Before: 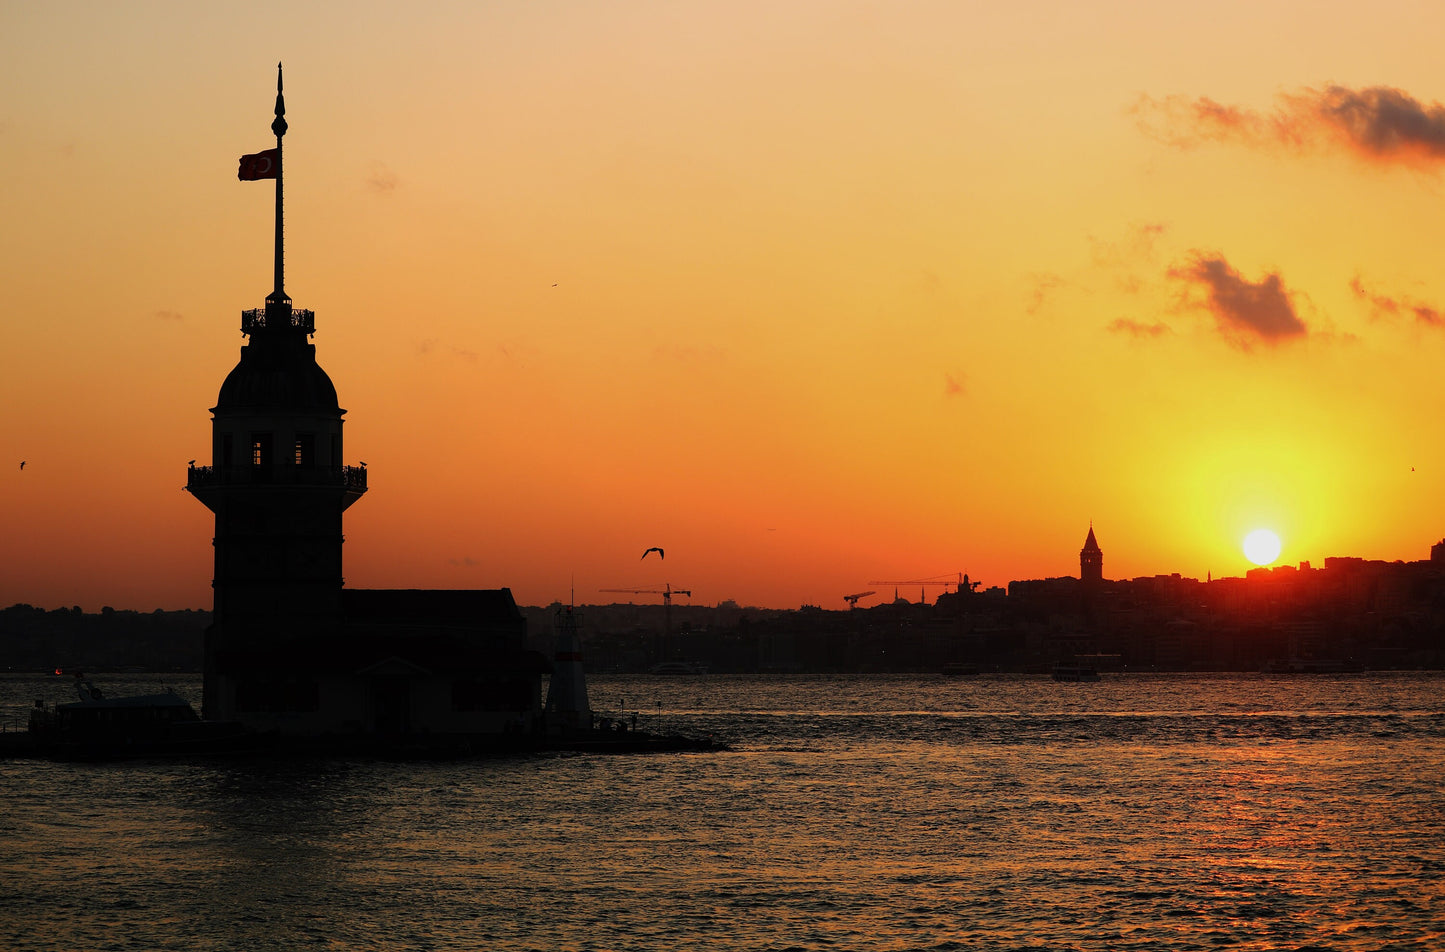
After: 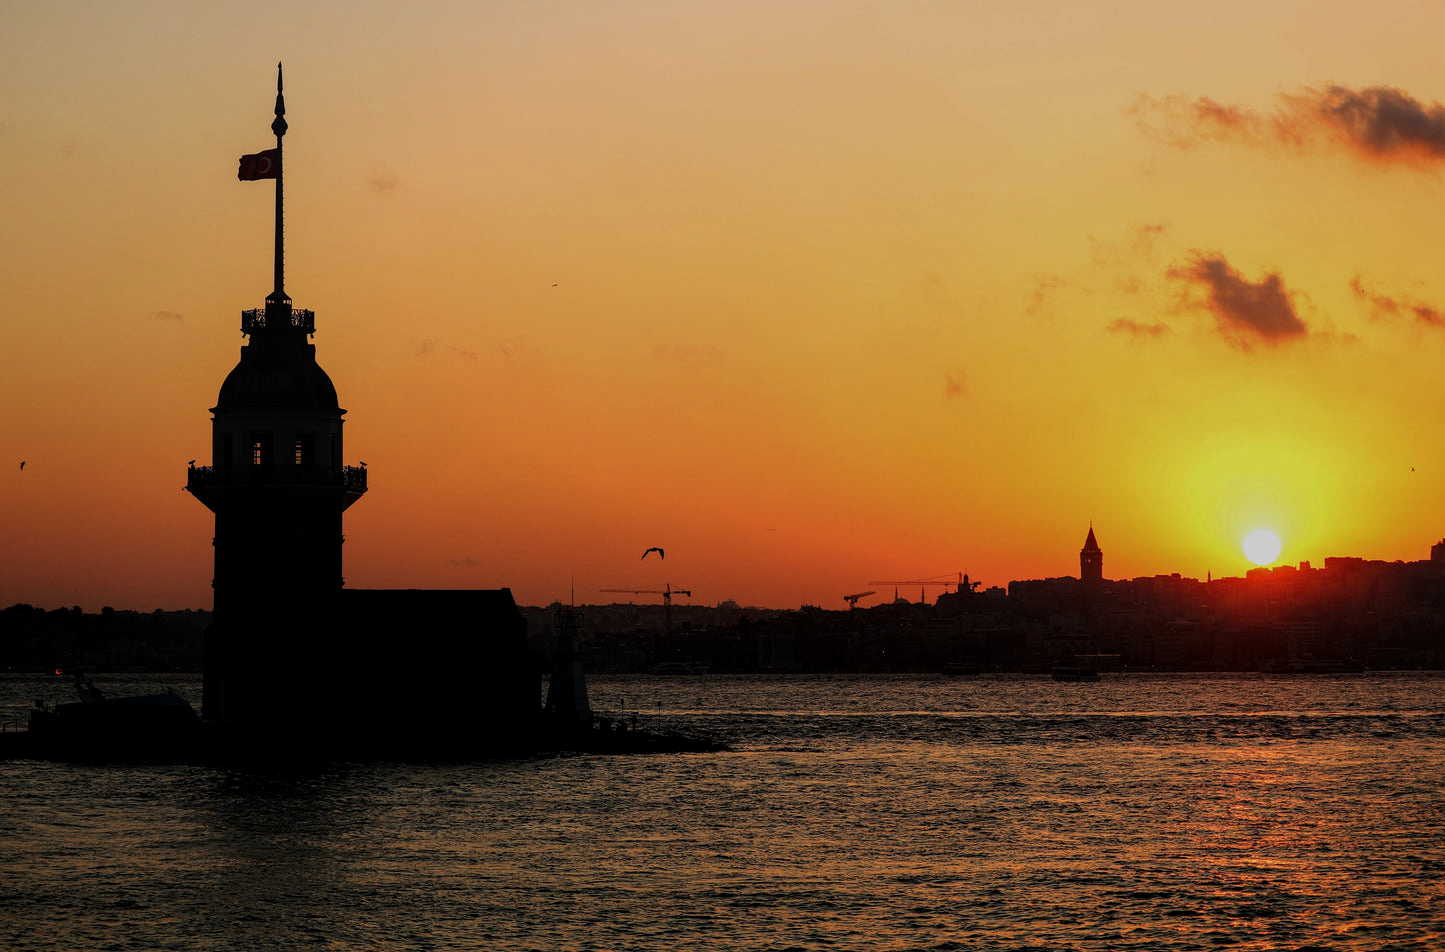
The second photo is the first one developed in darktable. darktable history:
local contrast: on, module defaults
exposure: exposure -0.36 EV, compensate highlight preservation false
